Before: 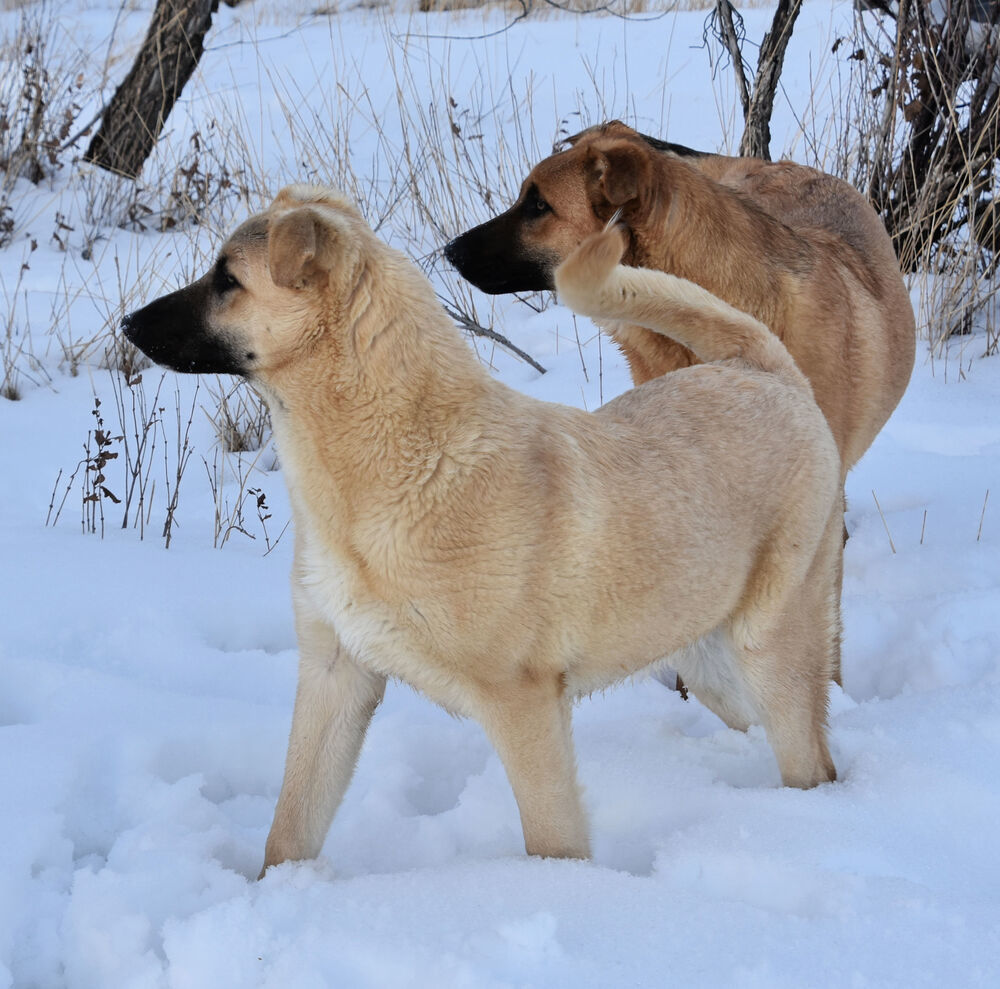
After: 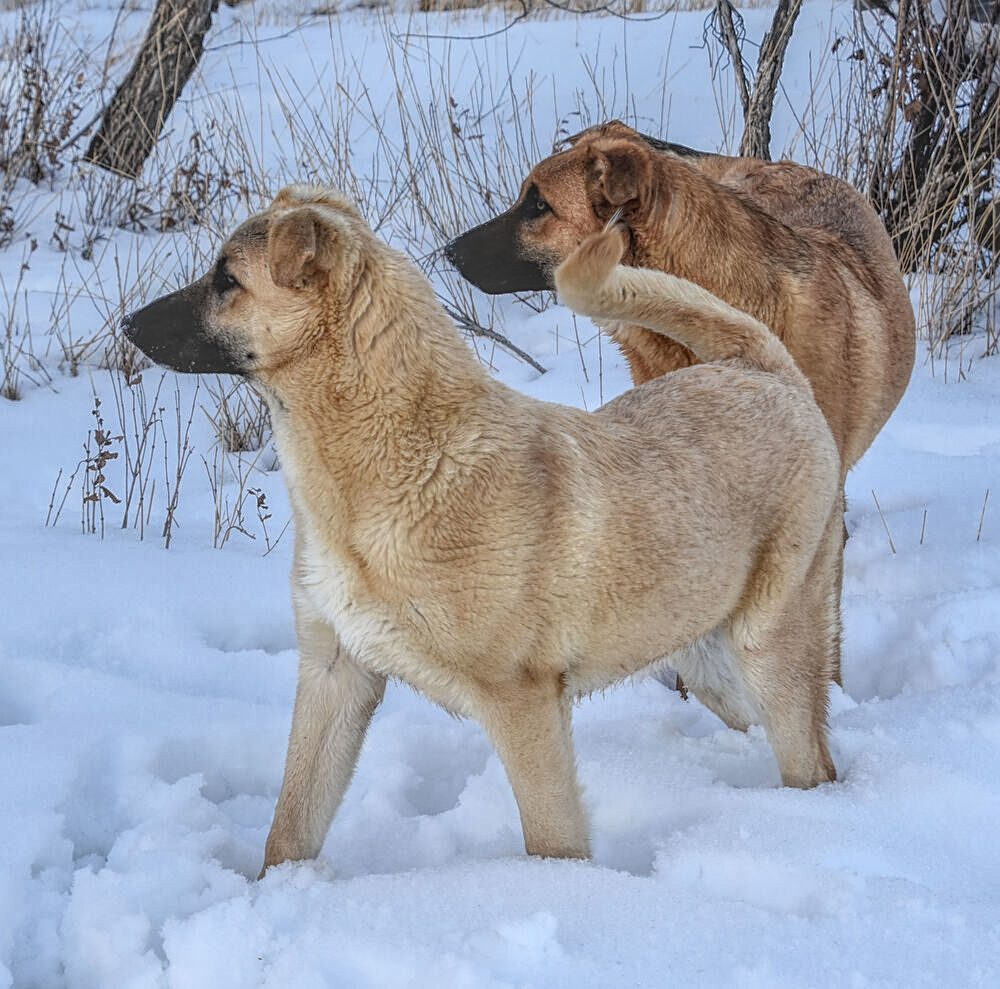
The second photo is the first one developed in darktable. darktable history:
local contrast: highlights 20%, shadows 30%, detail 200%, midtone range 0.2
sharpen: on, module defaults
